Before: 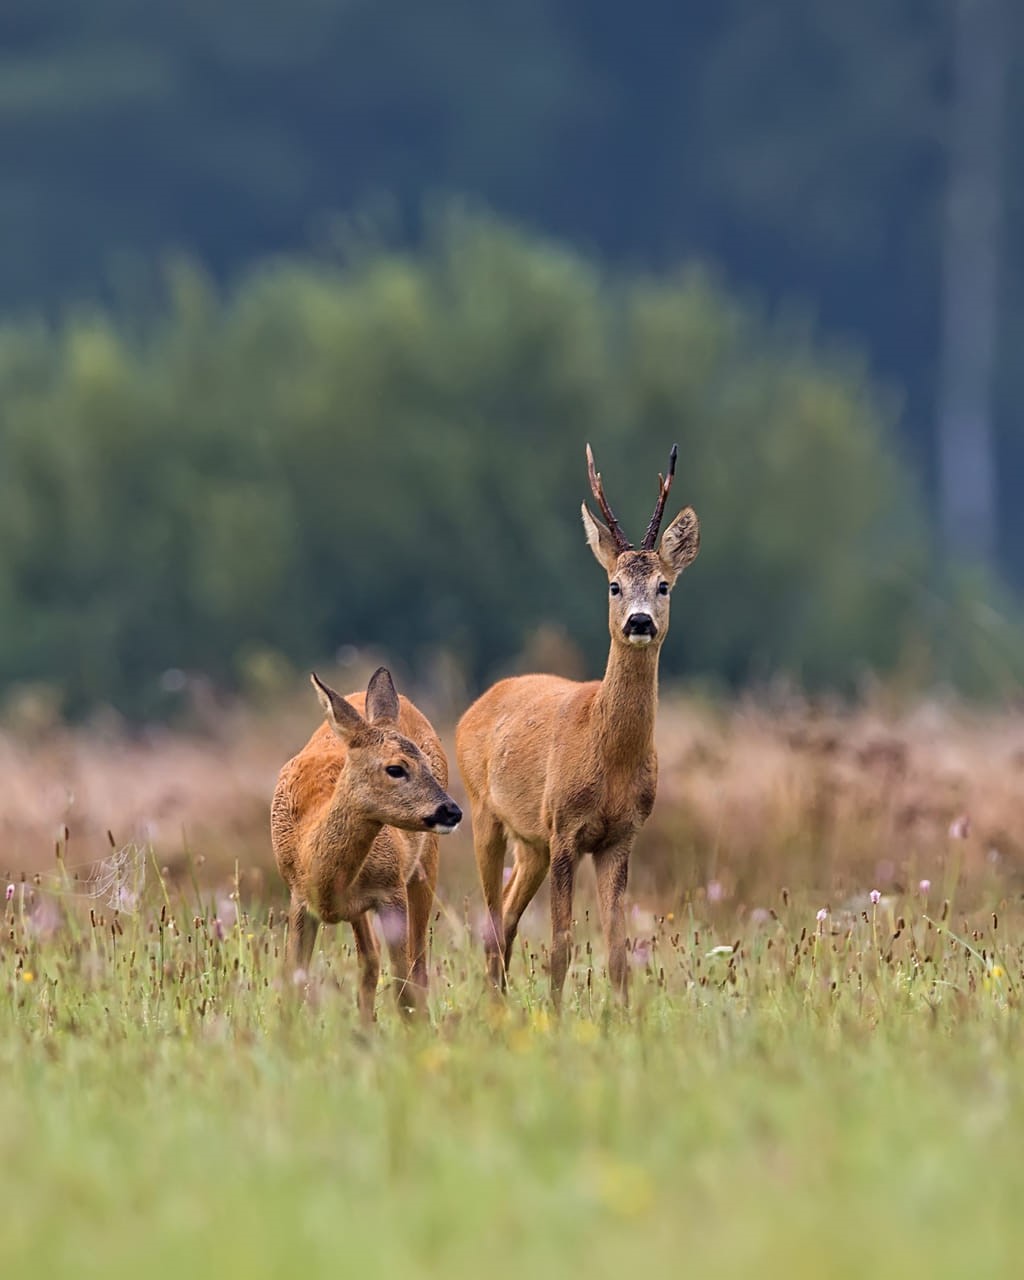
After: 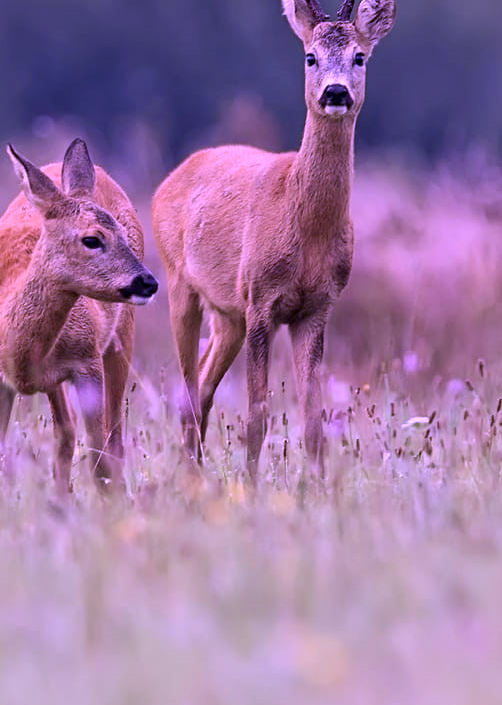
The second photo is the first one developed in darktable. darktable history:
color calibration: illuminant custom, x 0.379, y 0.479, temperature 4447.37 K
crop: left 29.73%, top 41.362%, right 21.167%, bottom 3.501%
contrast brightness saturation: contrast 0.047
